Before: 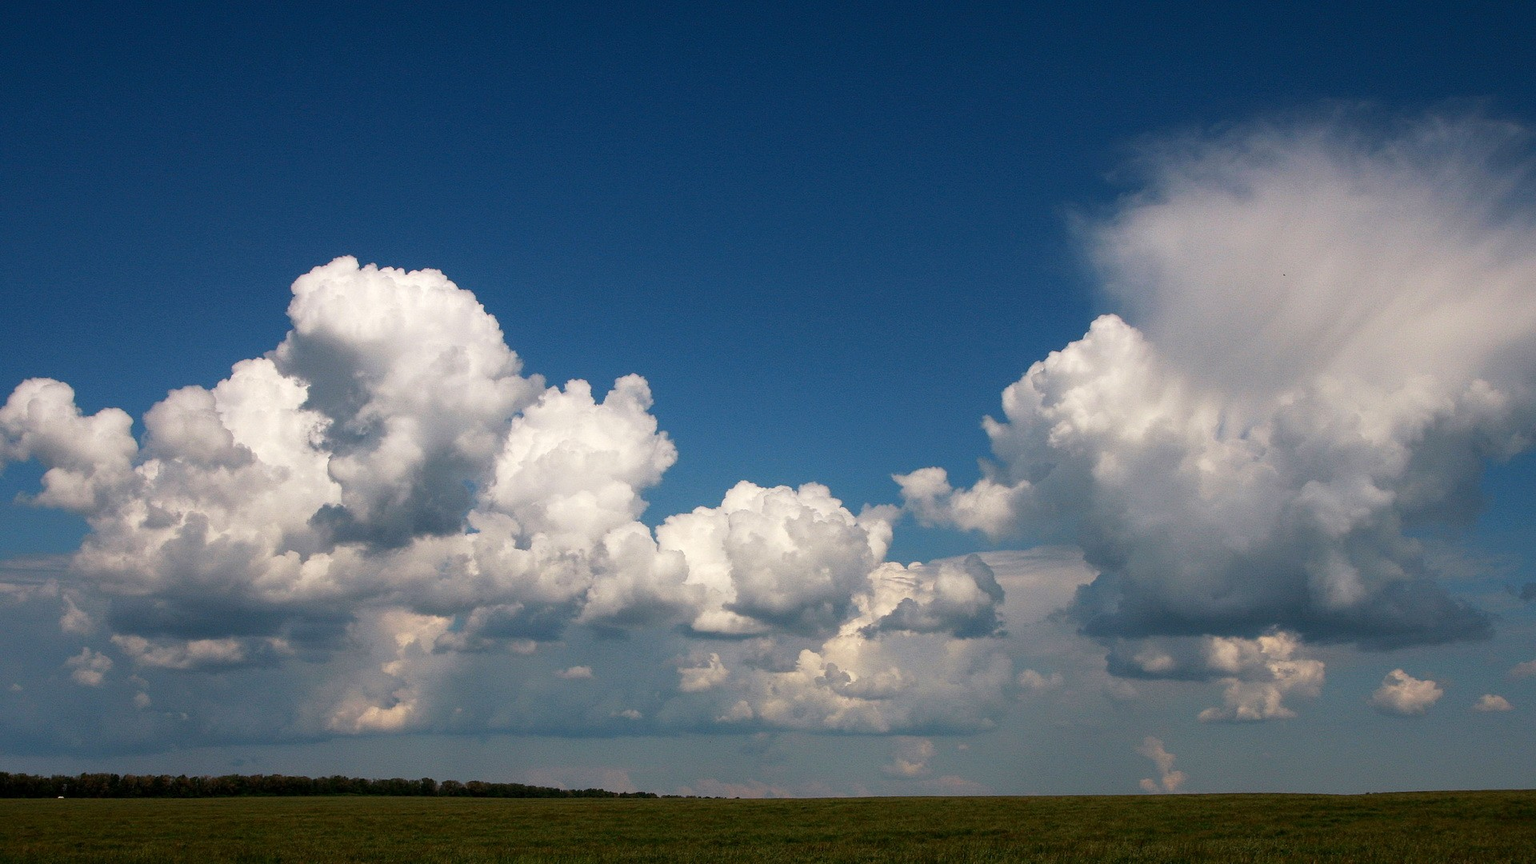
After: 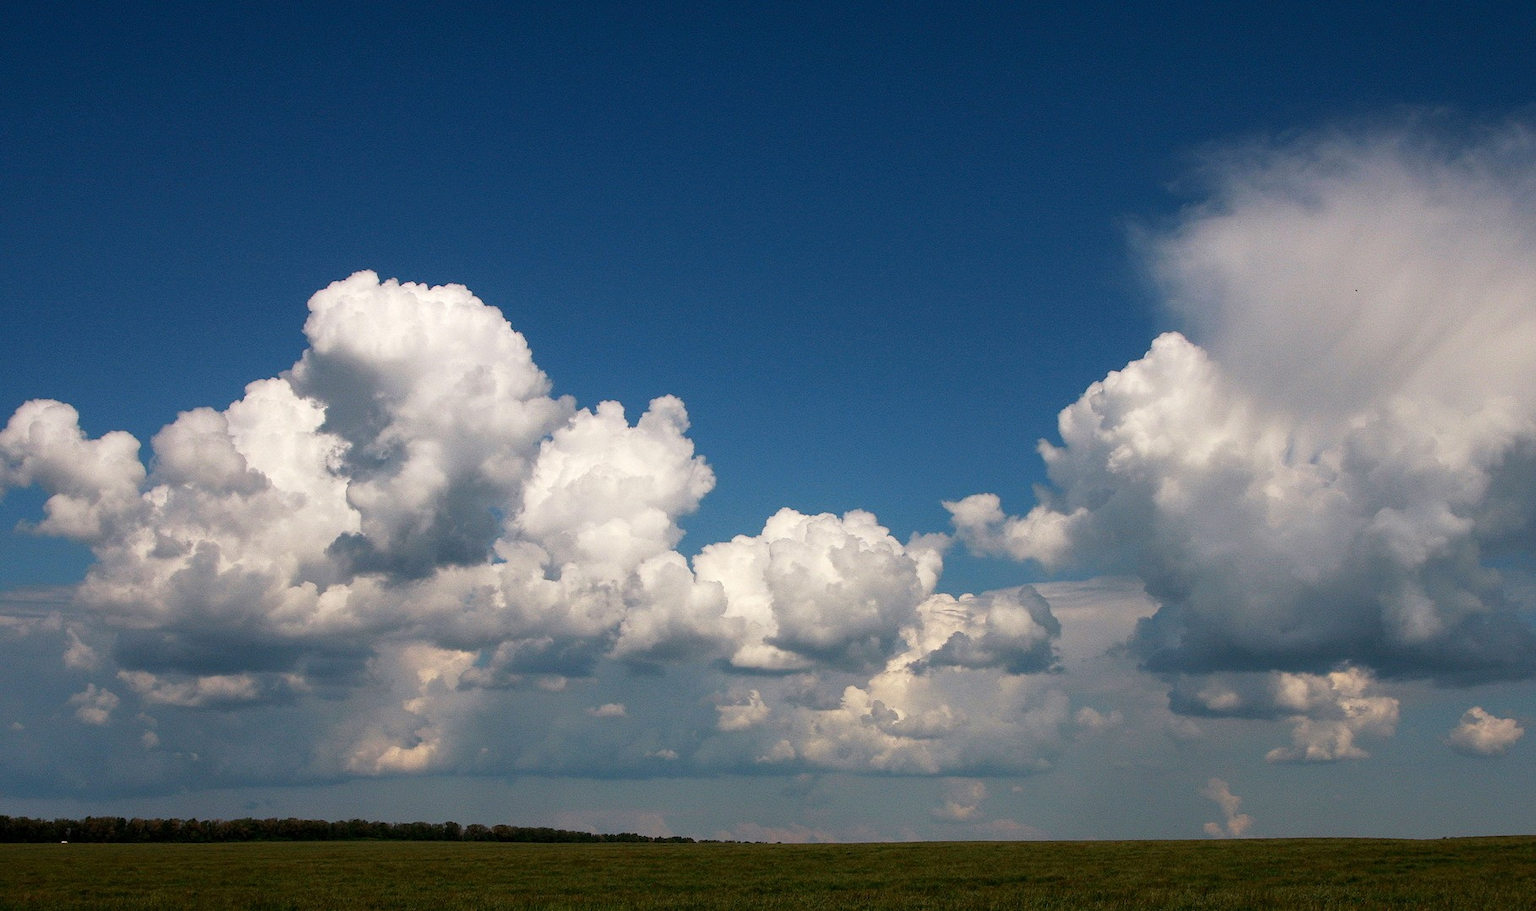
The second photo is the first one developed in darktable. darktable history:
crop and rotate: left 0%, right 5.278%
